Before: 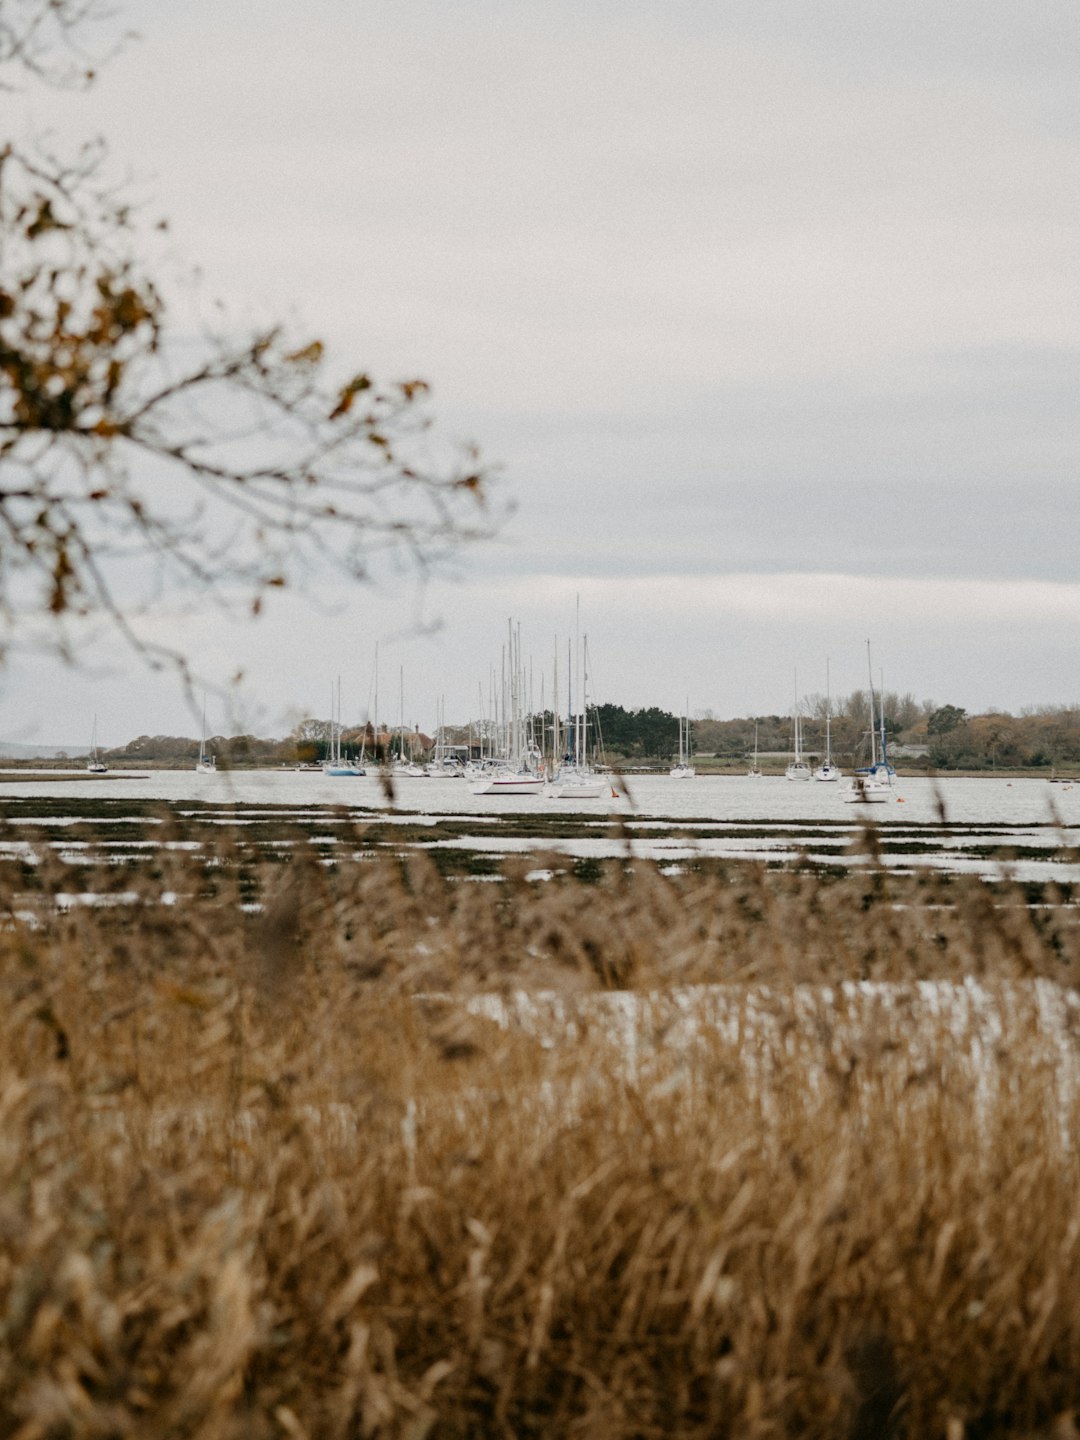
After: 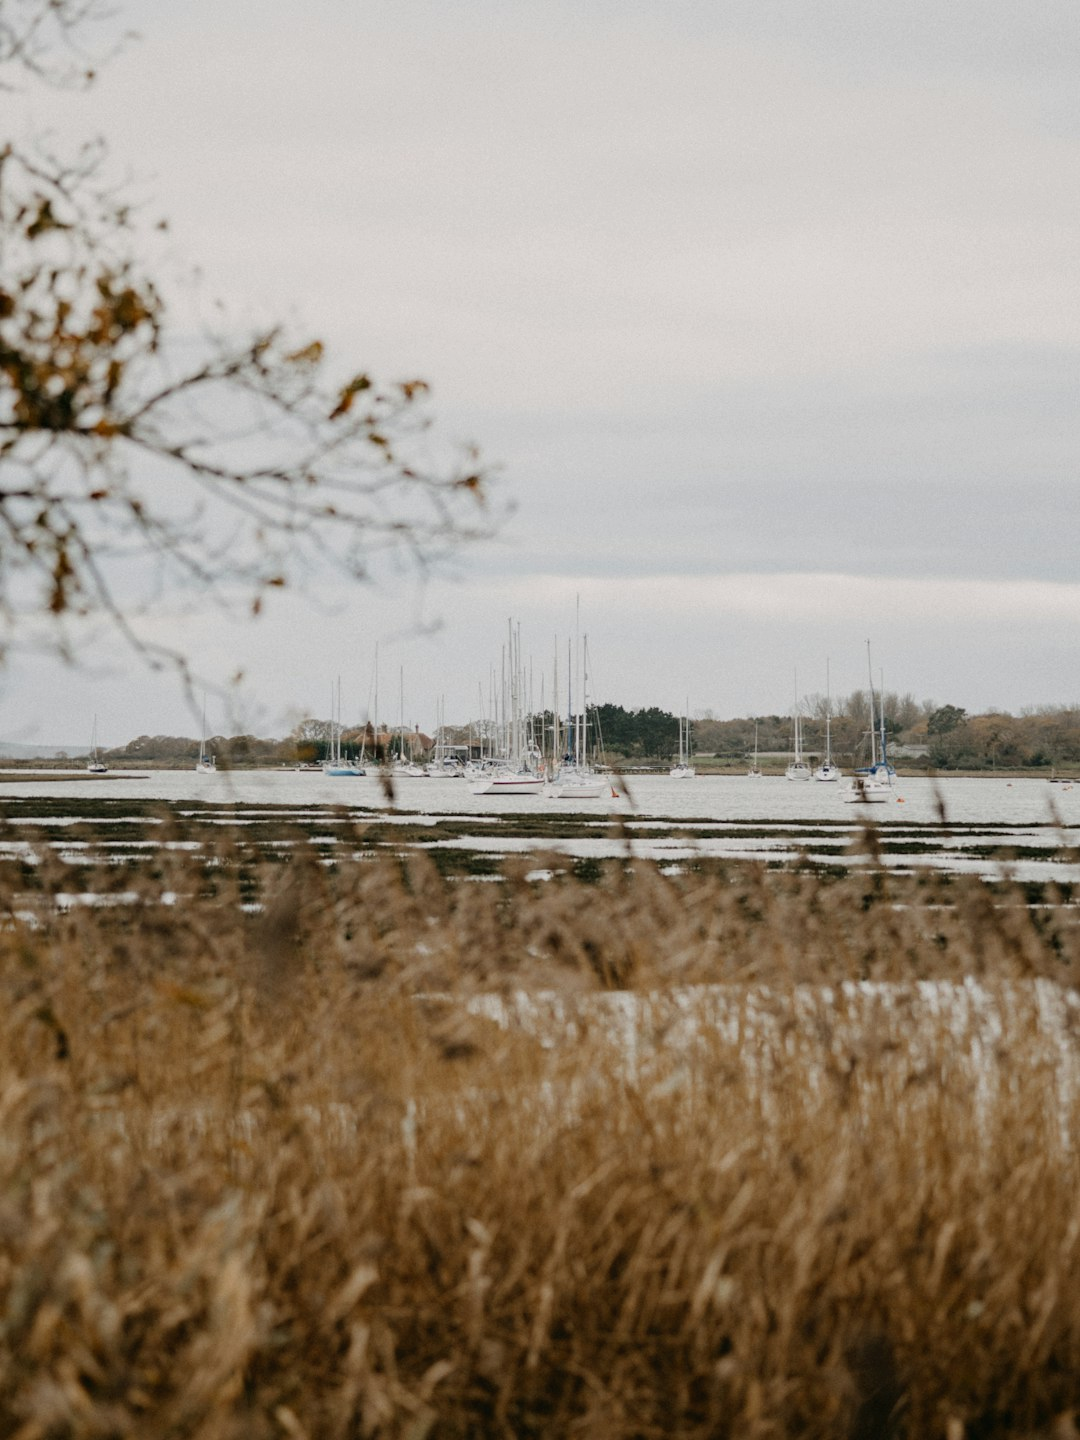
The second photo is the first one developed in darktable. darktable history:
exposure: exposure -0.04 EV, compensate highlight preservation false
local contrast: mode bilateral grid, contrast 100, coarseness 100, detail 89%, midtone range 0.2
